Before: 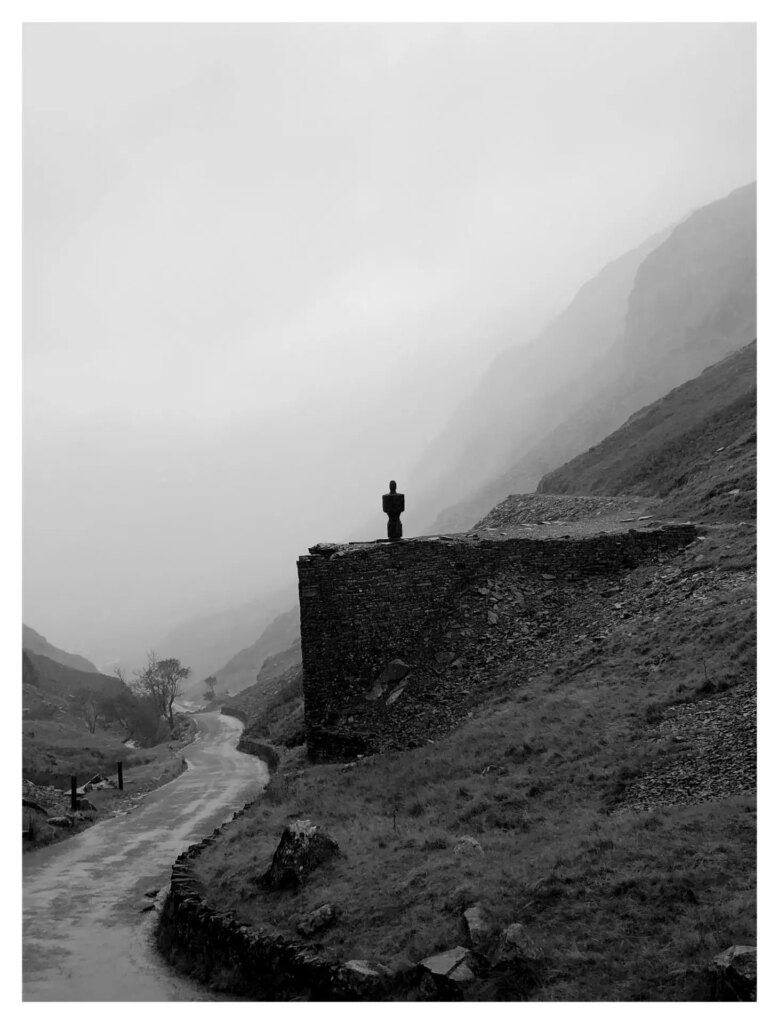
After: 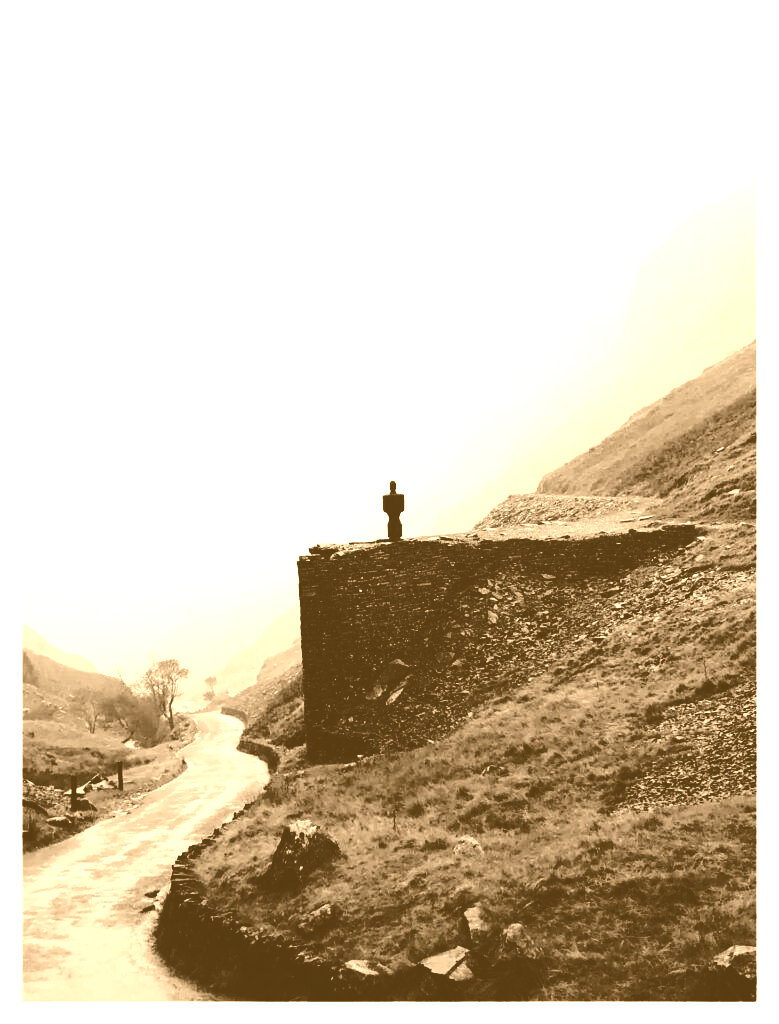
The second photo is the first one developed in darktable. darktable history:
base curve: curves: ch0 [(0, 0) (0.028, 0.03) (0.121, 0.232) (0.46, 0.748) (0.859, 0.968) (1, 1)], preserve colors none
tone curve: curves: ch0 [(0.003, 0) (0.066, 0.017) (0.163, 0.09) (0.264, 0.238) (0.395, 0.421) (0.517, 0.56) (0.688, 0.743) (0.791, 0.814) (1, 1)]; ch1 [(0, 0) (0.164, 0.115) (0.337, 0.332) (0.39, 0.398) (0.464, 0.461) (0.501, 0.5) (0.507, 0.503) (0.534, 0.537) (0.577, 0.59) (0.652, 0.681) (0.733, 0.749) (0.811, 0.796) (1, 1)]; ch2 [(0, 0) (0.337, 0.382) (0.464, 0.476) (0.501, 0.502) (0.527, 0.54) (0.551, 0.565) (0.6, 0.59) (0.687, 0.675) (1, 1)], color space Lab, independent channels, preserve colors none
colorize: hue 28.8°, source mix 100%
